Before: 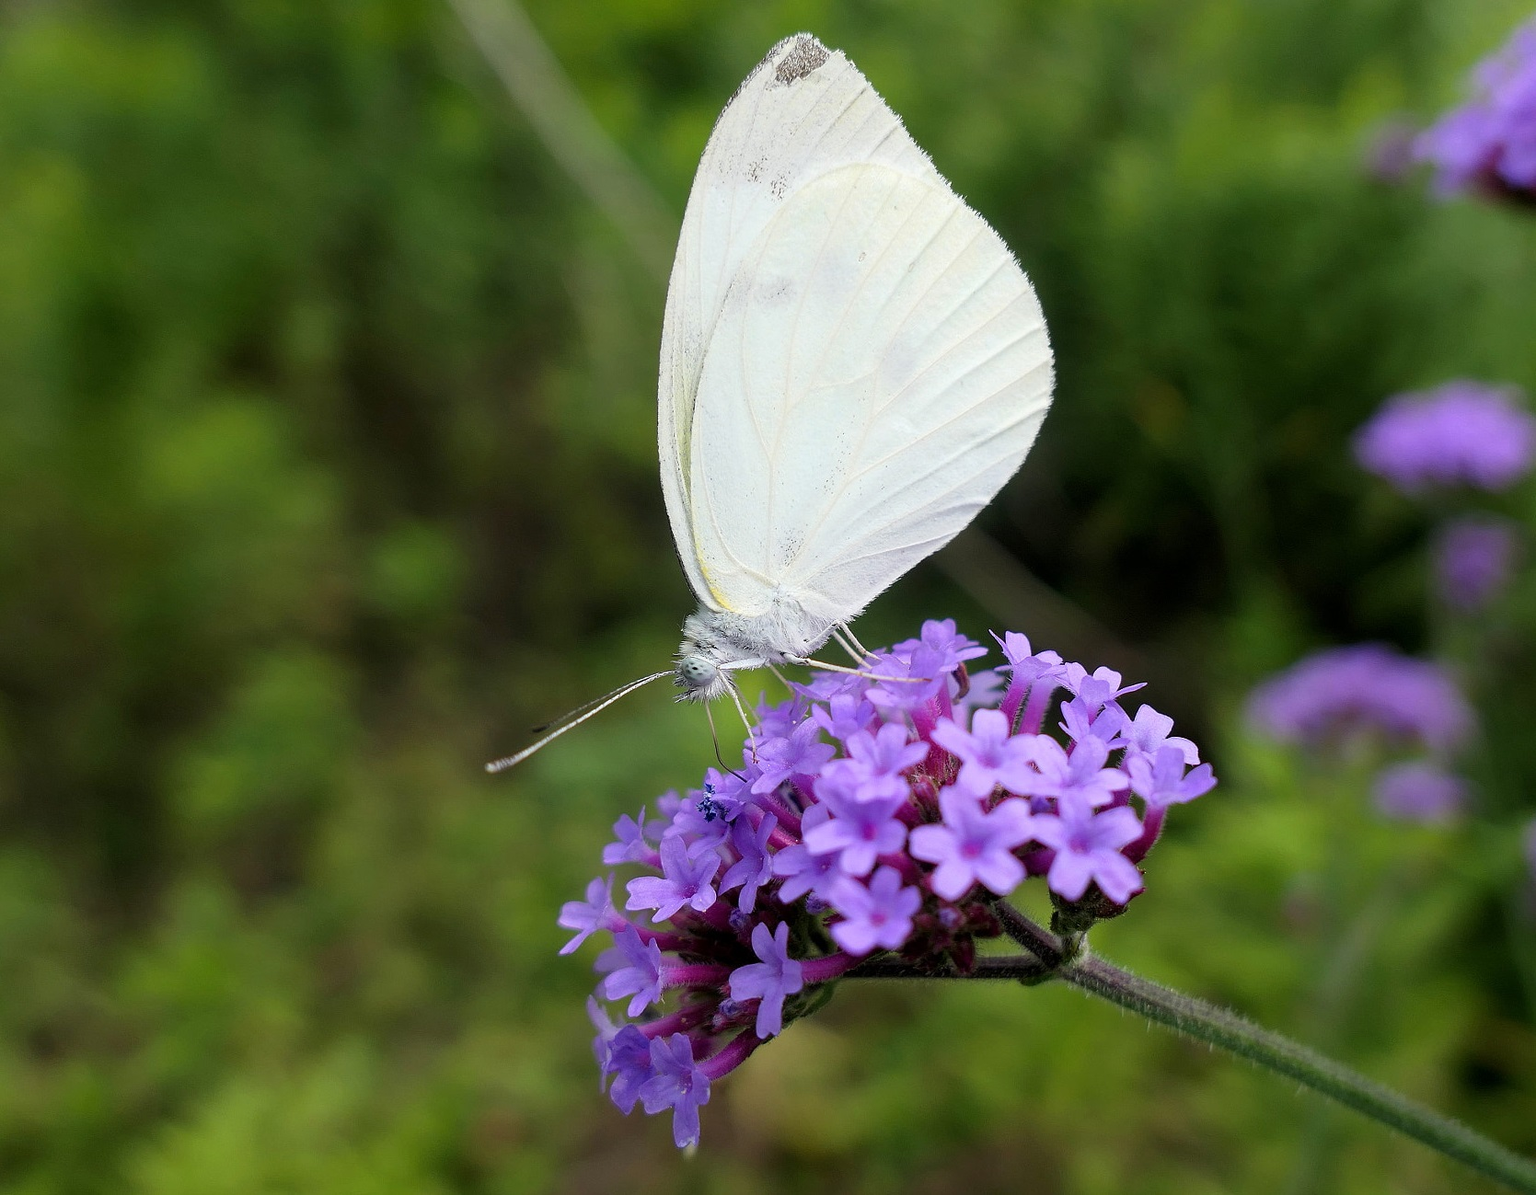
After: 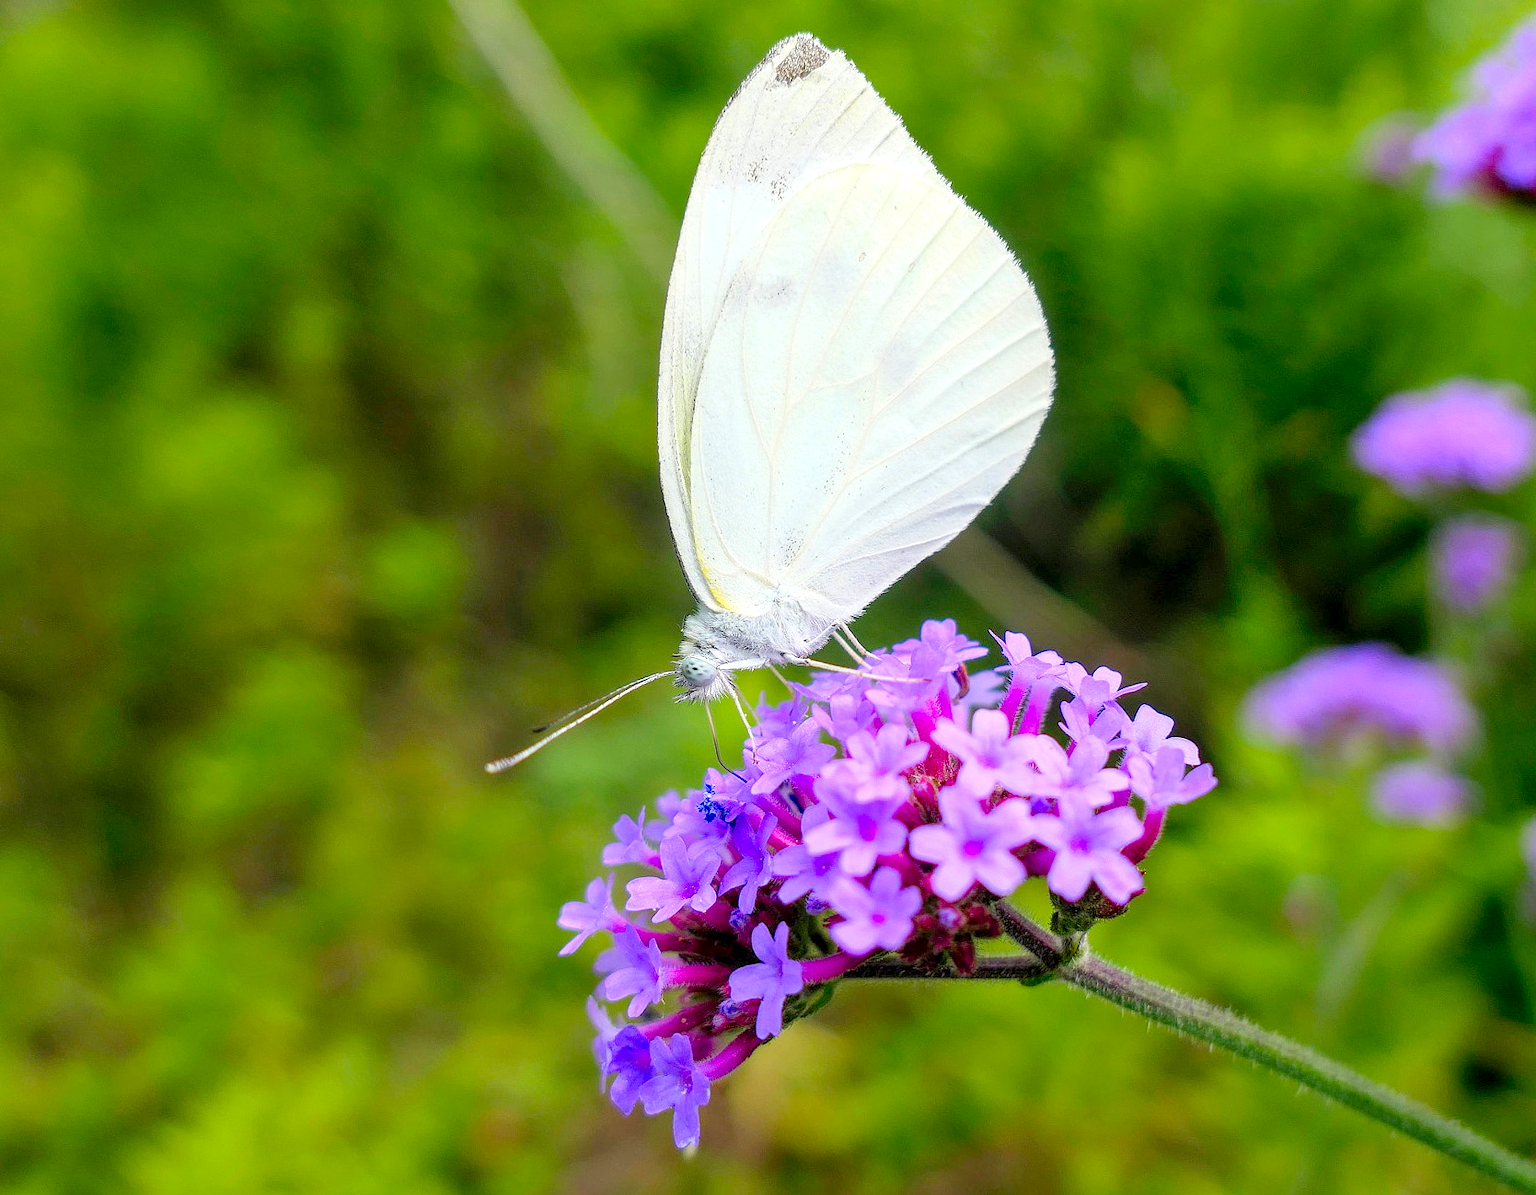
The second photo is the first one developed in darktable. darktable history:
shadows and highlights: shadows 52.36, highlights -28.29, soften with gaussian
local contrast: on, module defaults
levels: levels [0, 0.397, 0.955]
color balance rgb: perceptual saturation grading › global saturation 25.484%
